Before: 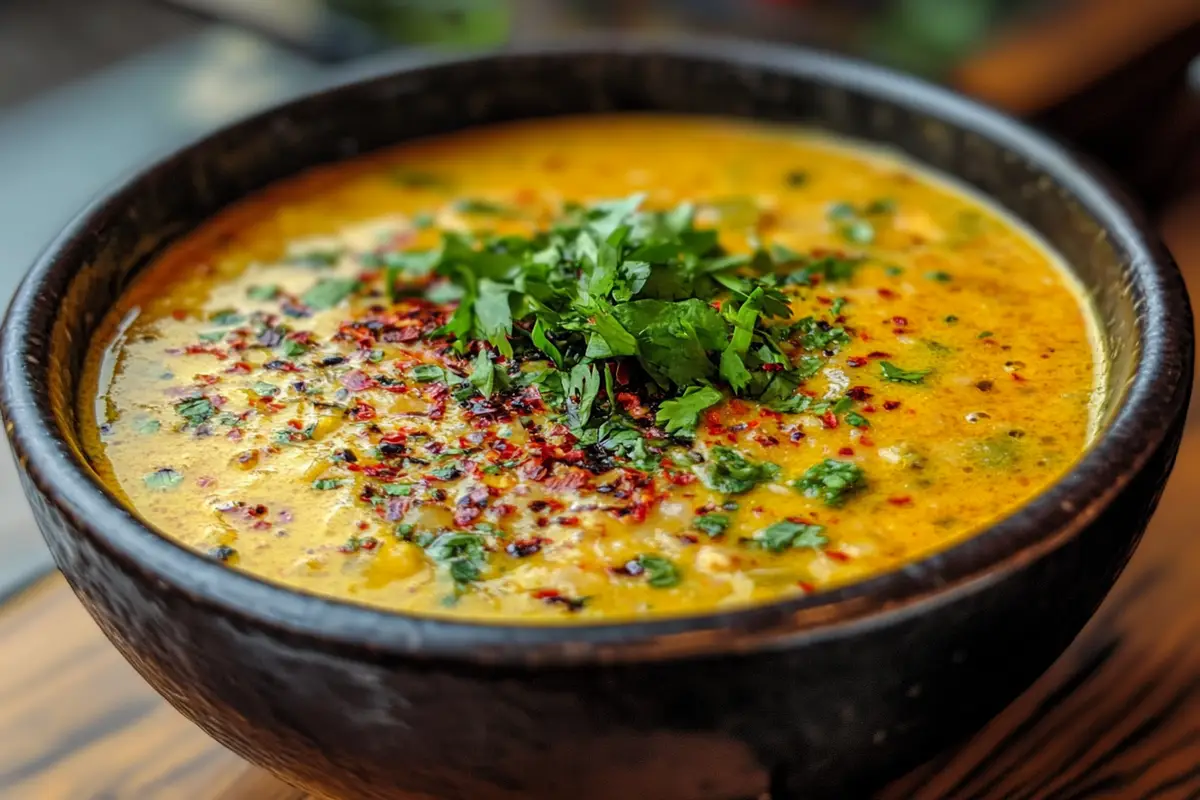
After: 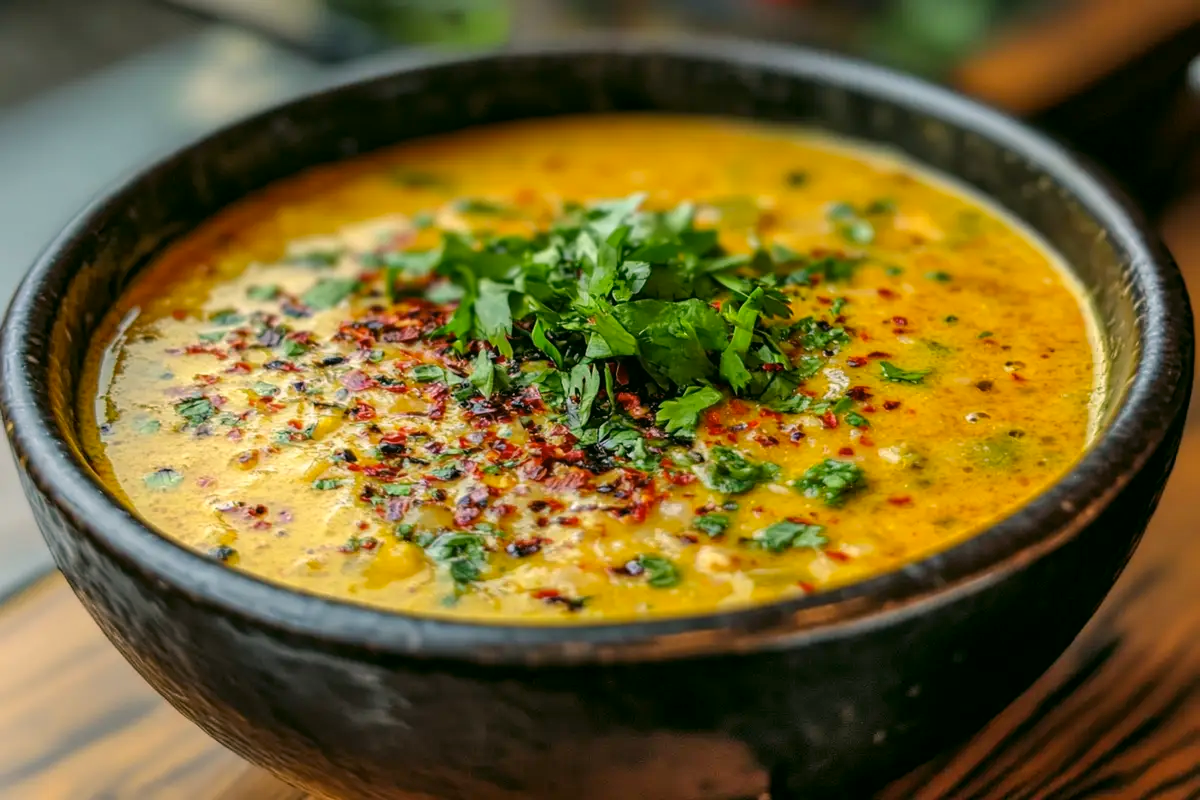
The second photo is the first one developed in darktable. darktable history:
color correction: highlights a* 4.29, highlights b* 4.97, shadows a* -6.75, shadows b* 5.06
shadows and highlights: highlights 71.69, soften with gaussian
